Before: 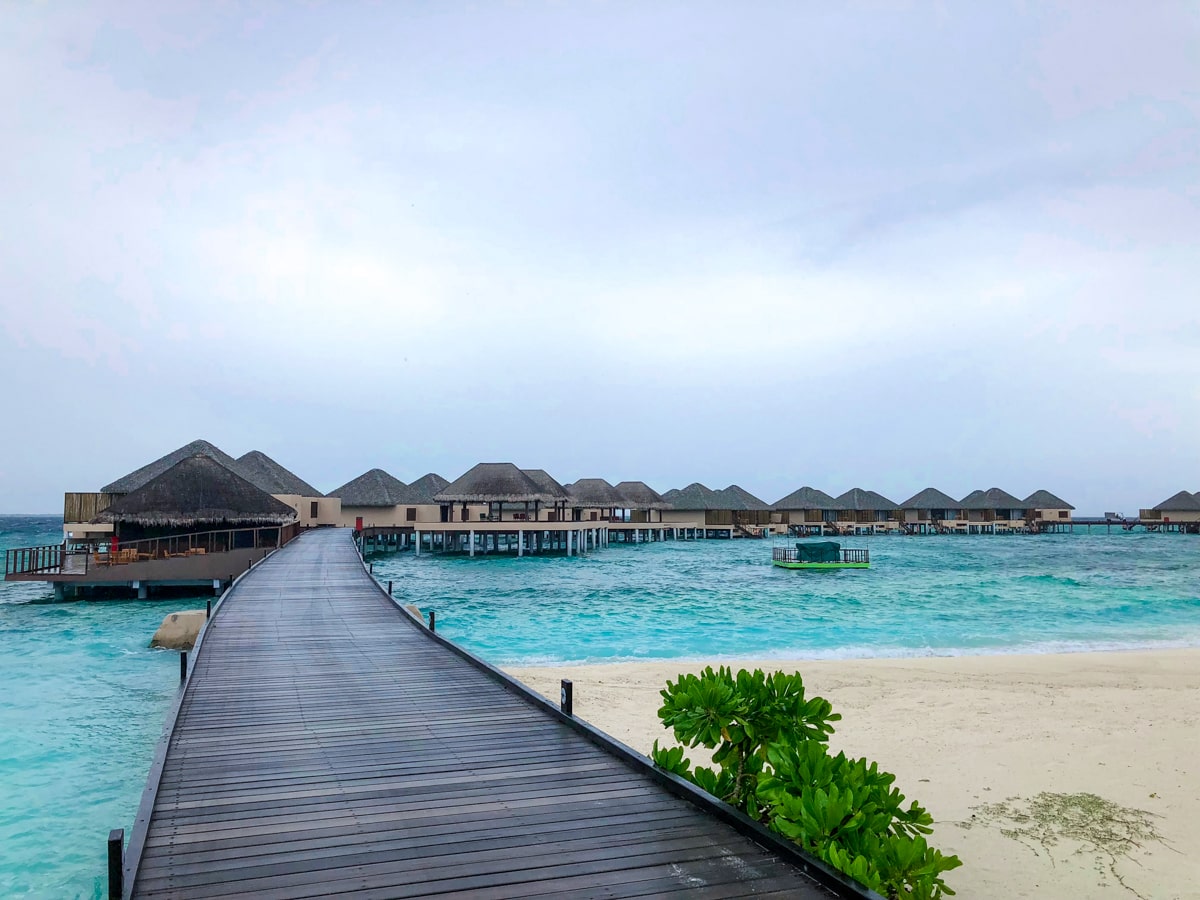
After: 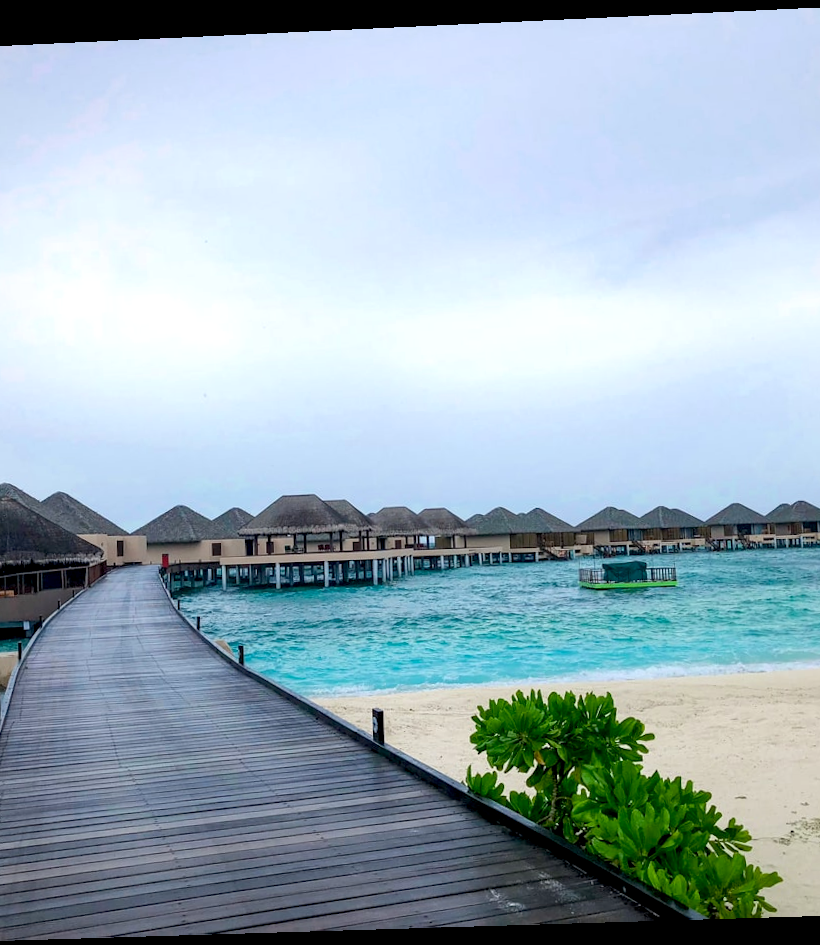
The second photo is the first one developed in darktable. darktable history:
exposure: black level correction 0.007, exposure 0.093 EV, compensate highlight preservation false
rotate and perspective: rotation -2.22°, lens shift (horizontal) -0.022, automatic cropping off
crop: left 16.899%, right 16.556%
